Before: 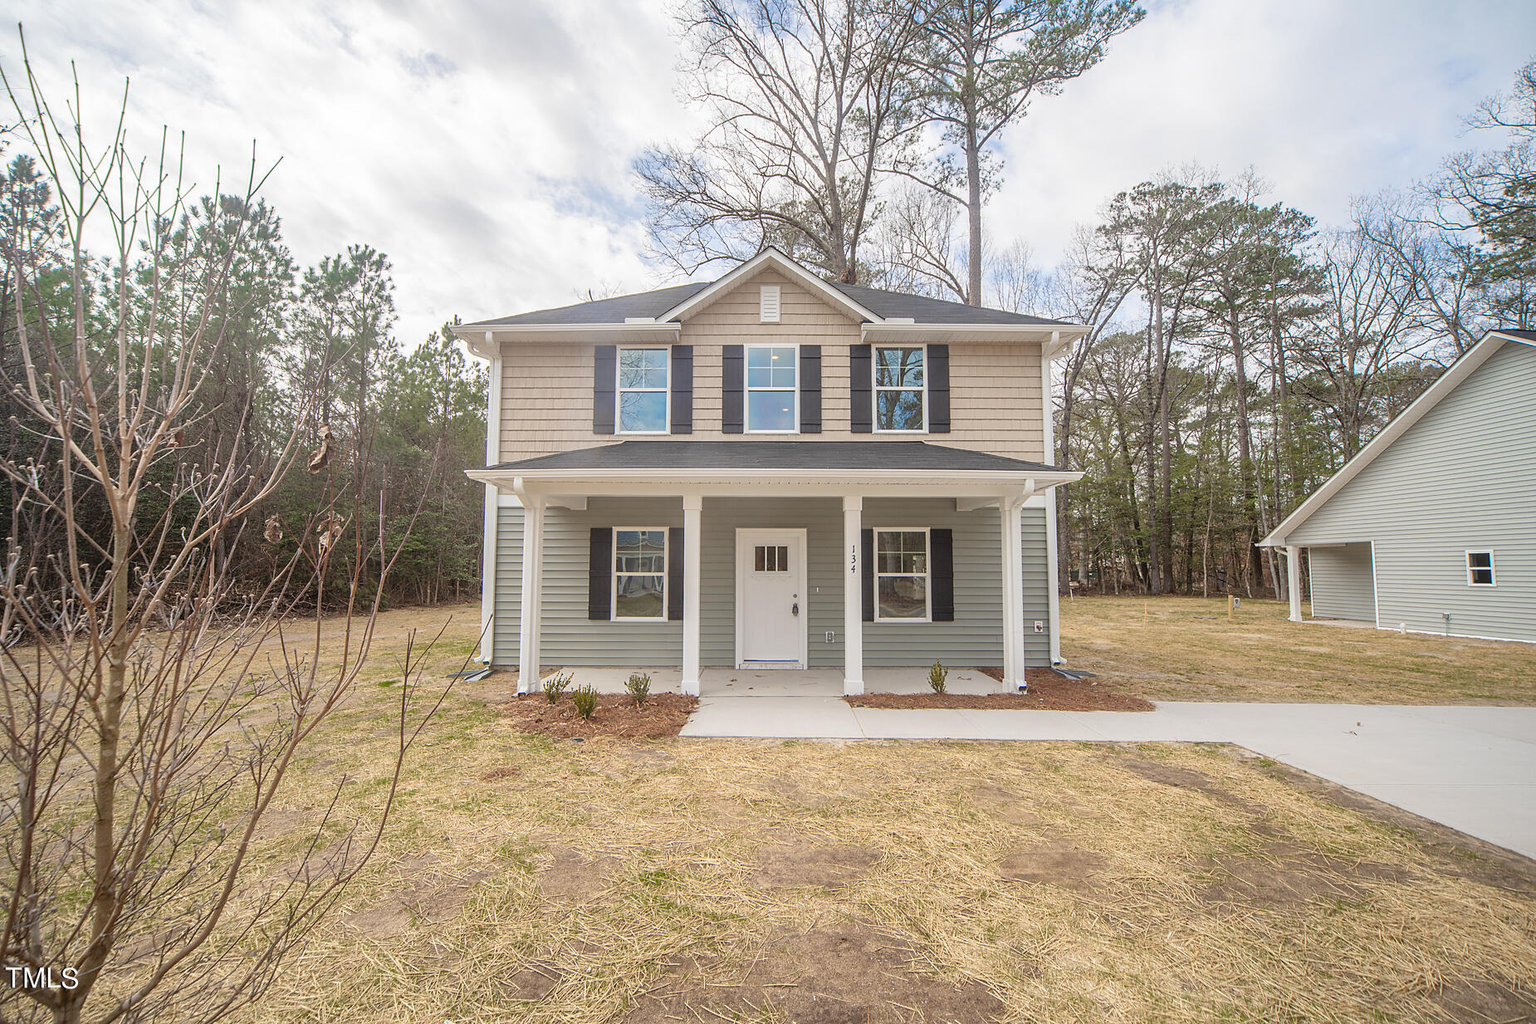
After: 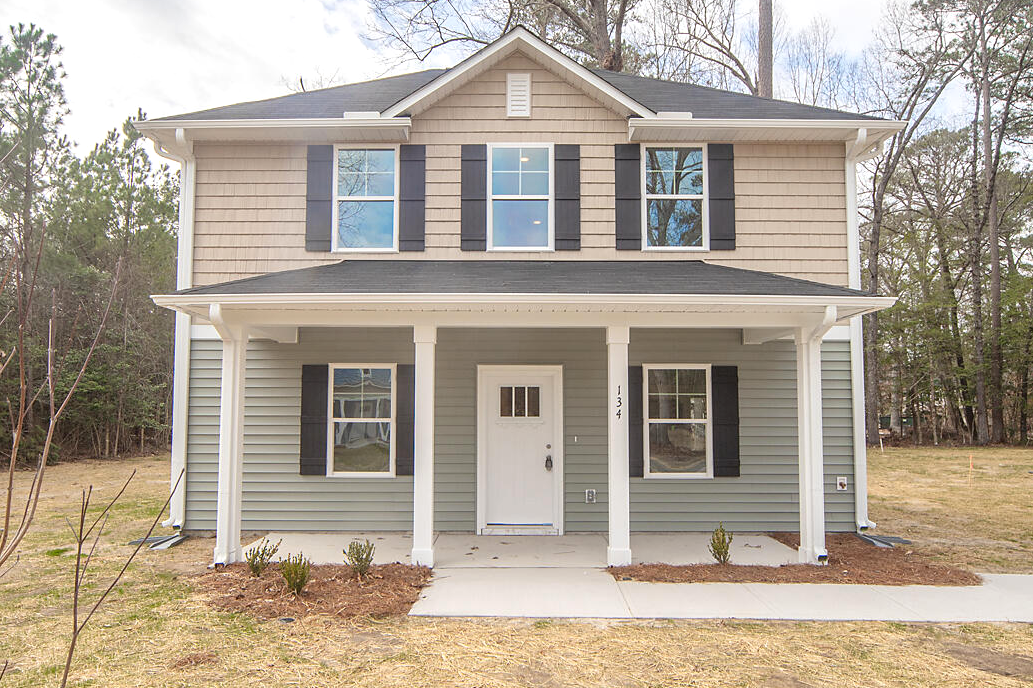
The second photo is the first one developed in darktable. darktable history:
crop and rotate: left 22.13%, top 22.054%, right 22.026%, bottom 22.102%
exposure: exposure 0.217 EV, compensate highlight preservation false
